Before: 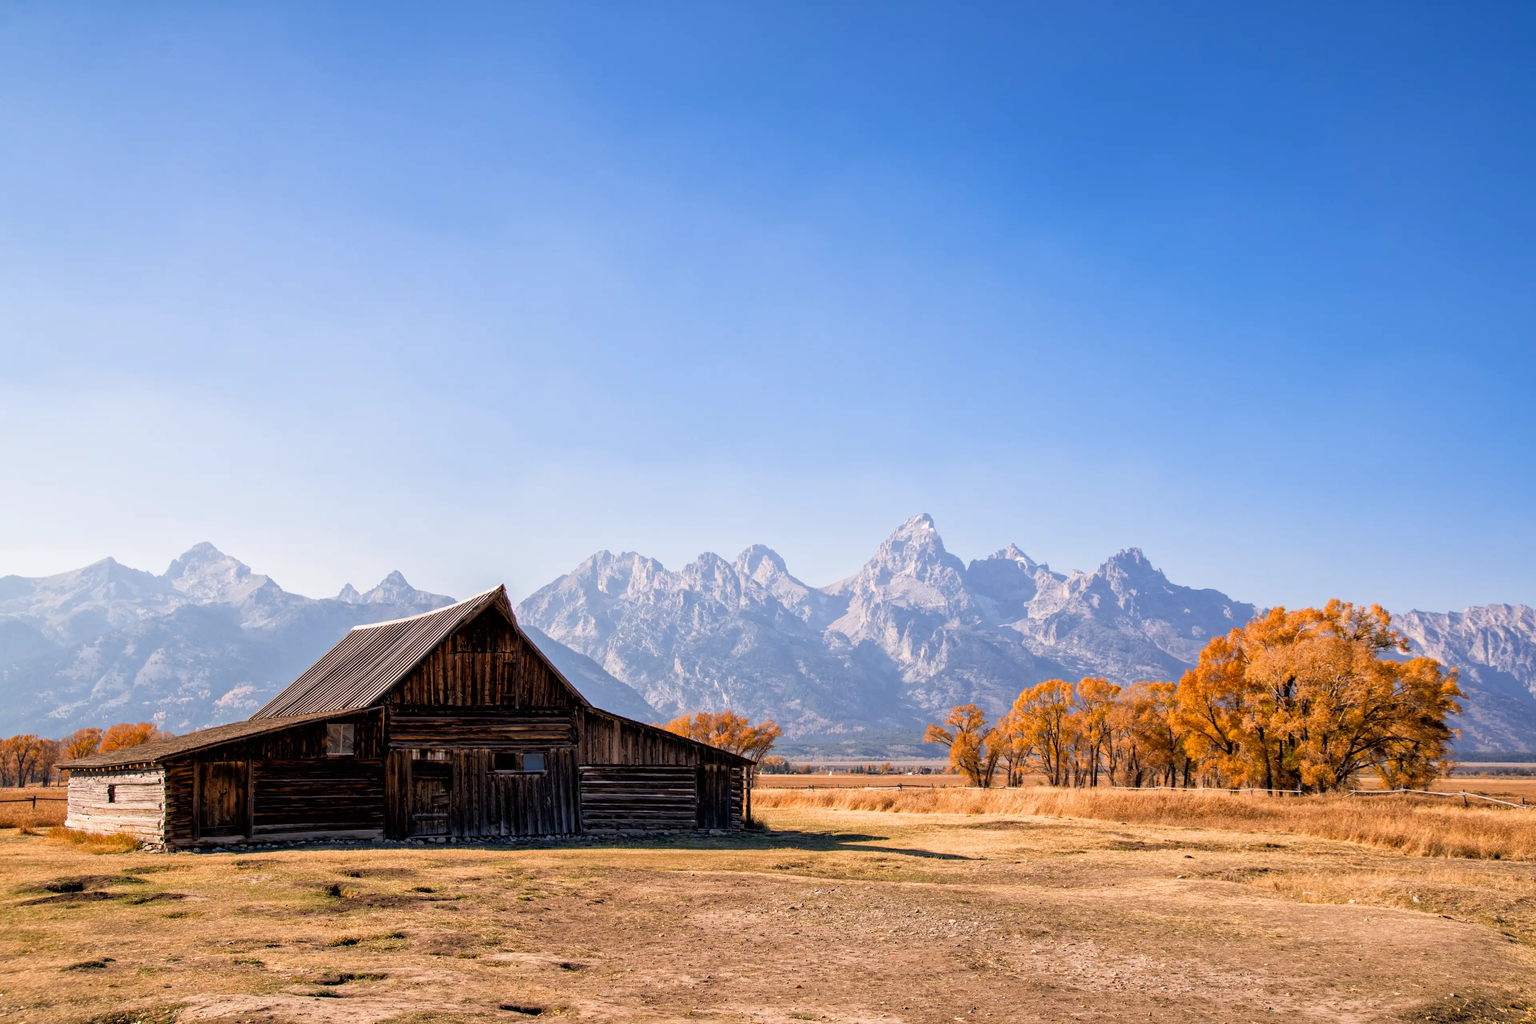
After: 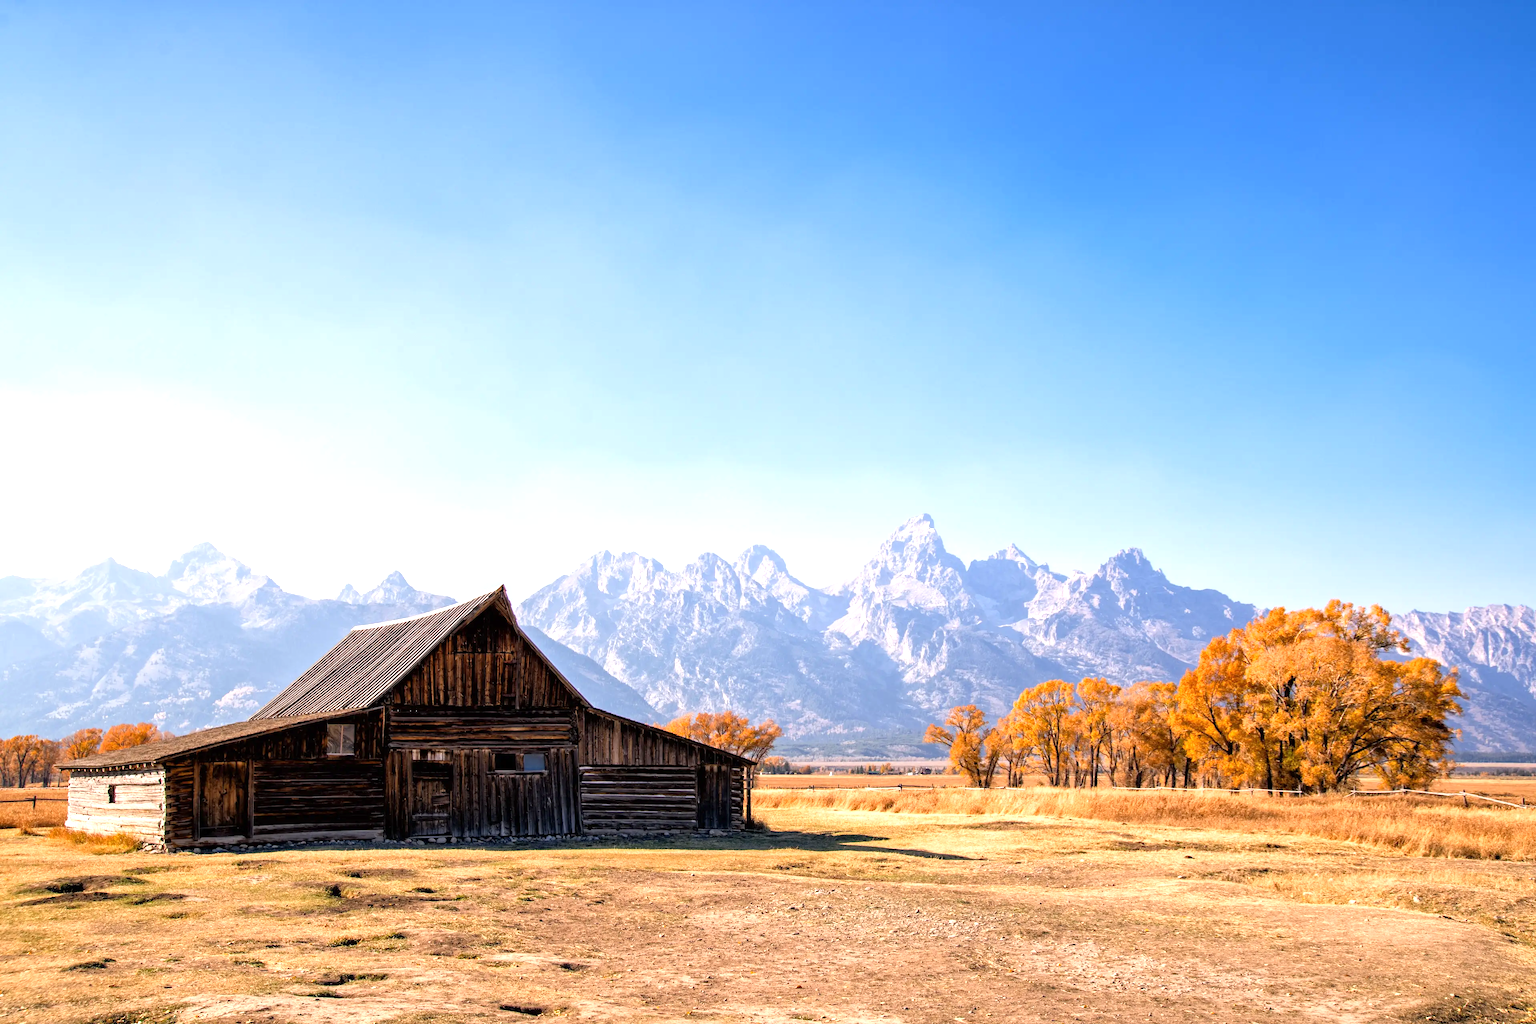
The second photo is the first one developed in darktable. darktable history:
exposure: exposure 0.701 EV, compensate highlight preservation false
